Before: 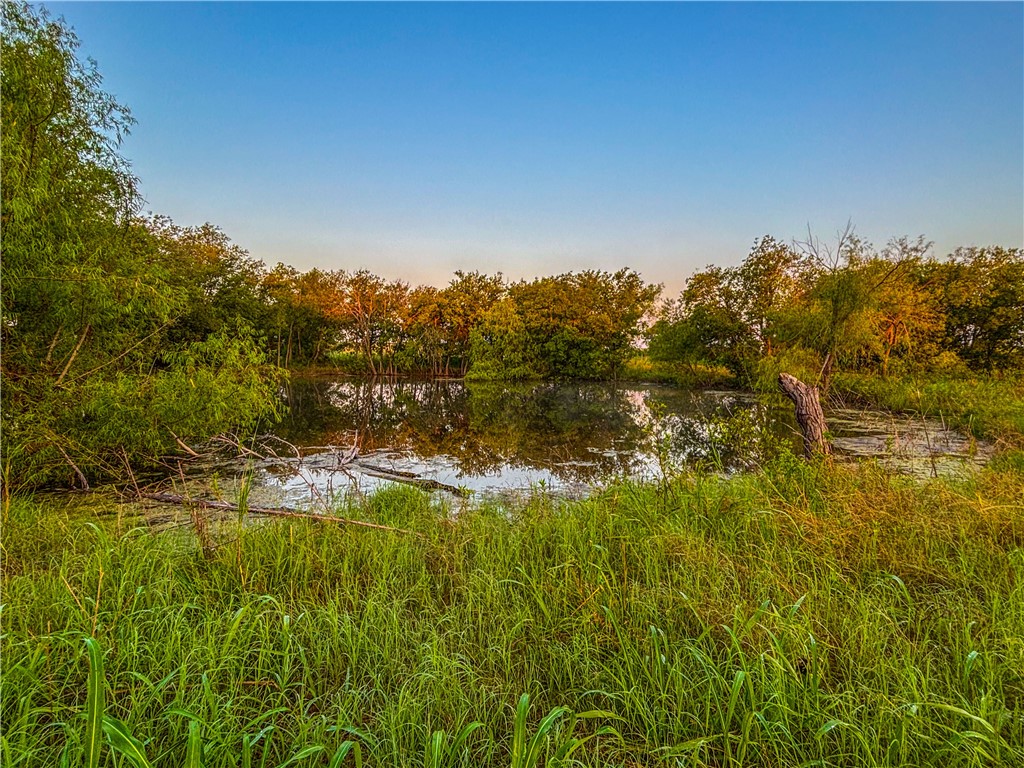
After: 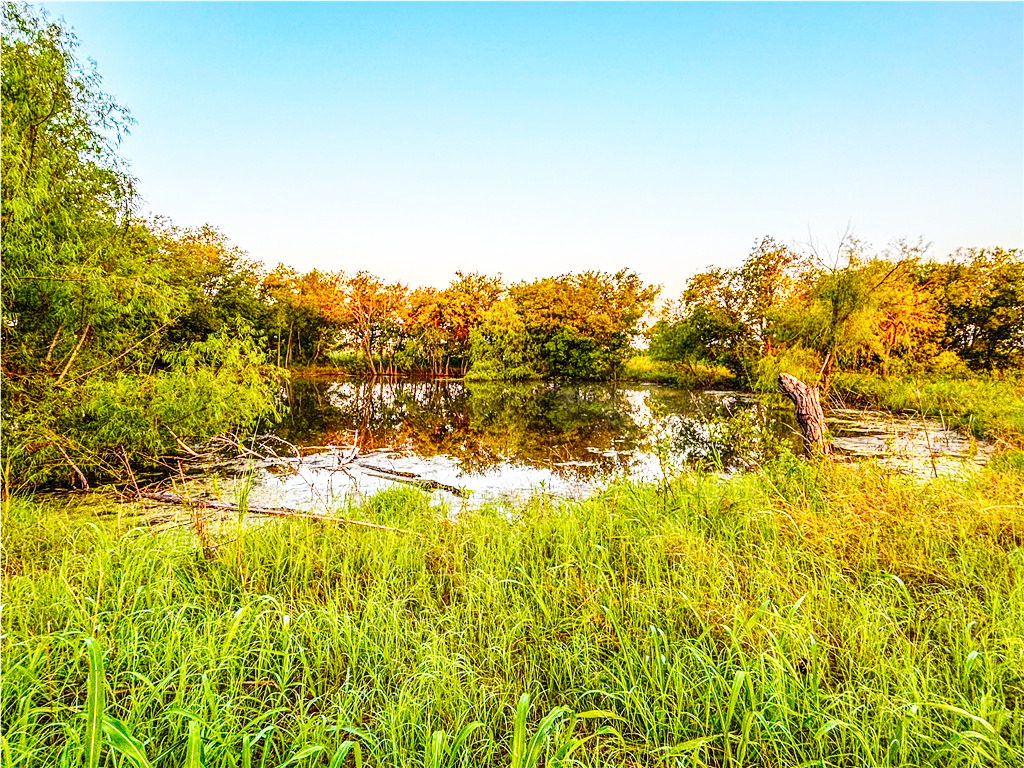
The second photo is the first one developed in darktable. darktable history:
base curve: curves: ch0 [(0, 0) (0, 0) (0.002, 0.001) (0.008, 0.003) (0.019, 0.011) (0.037, 0.037) (0.064, 0.11) (0.102, 0.232) (0.152, 0.379) (0.216, 0.524) (0.296, 0.665) (0.394, 0.789) (0.512, 0.881) (0.651, 0.945) (0.813, 0.986) (1, 1)], preserve colors none
exposure: black level correction 0, exposure 0.499 EV, compensate highlight preservation false
